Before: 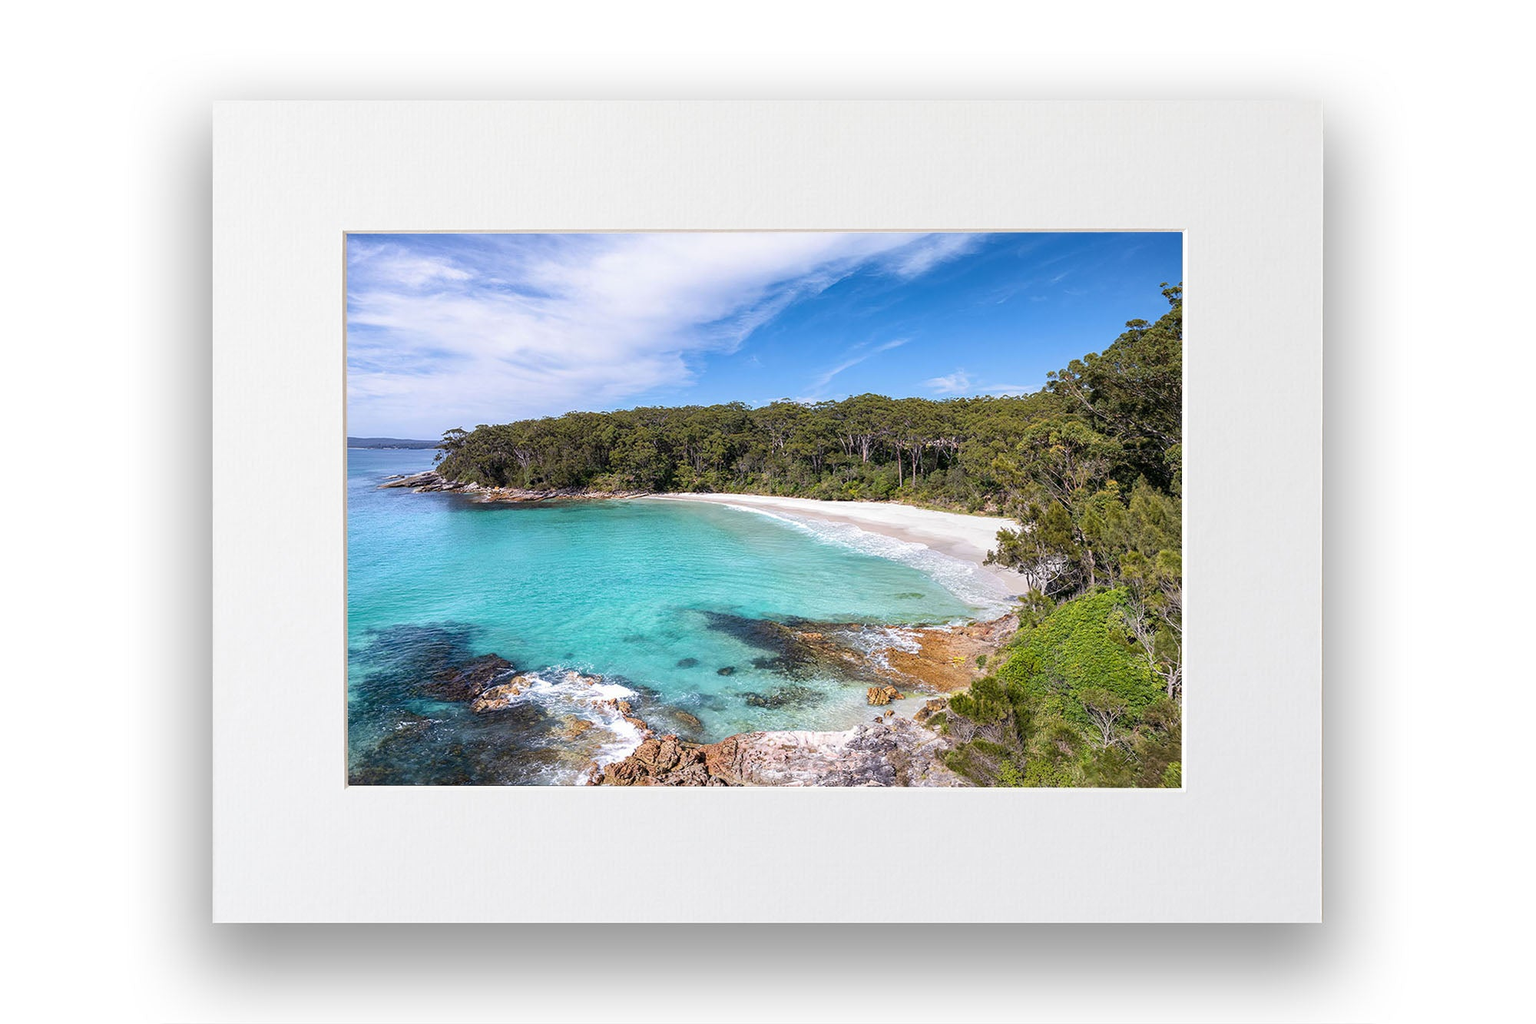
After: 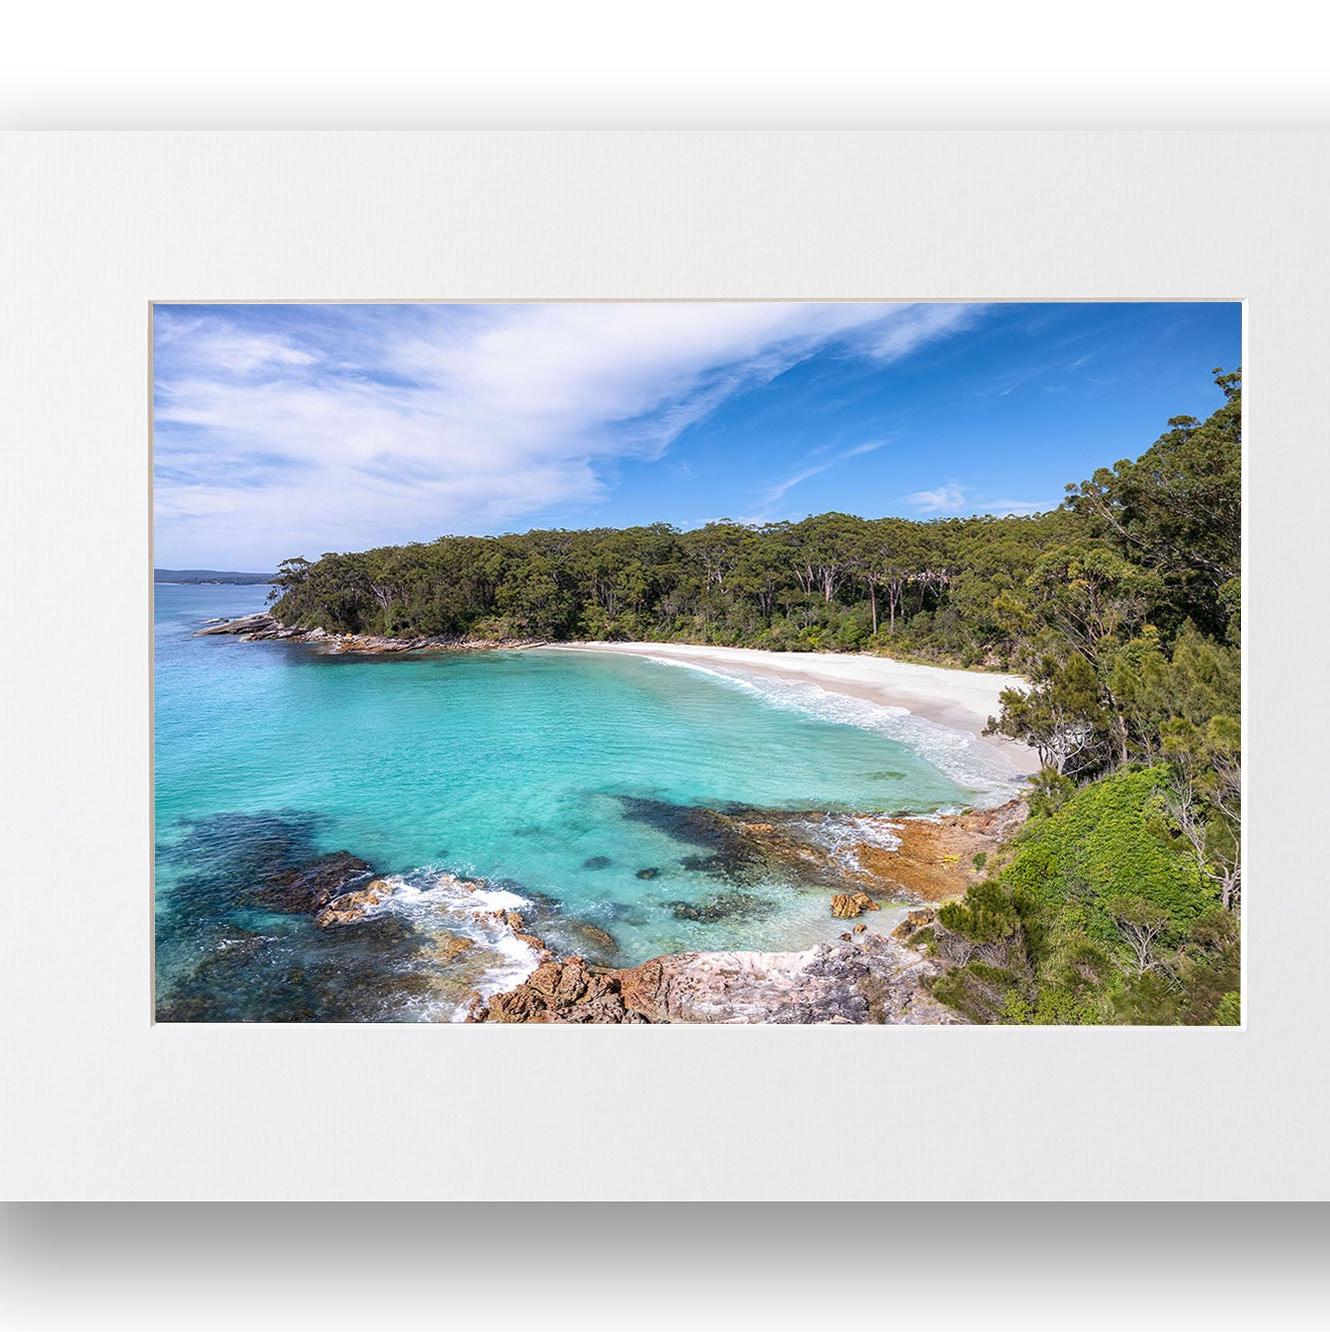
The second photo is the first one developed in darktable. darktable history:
crop and rotate: left 14.907%, right 18.563%
